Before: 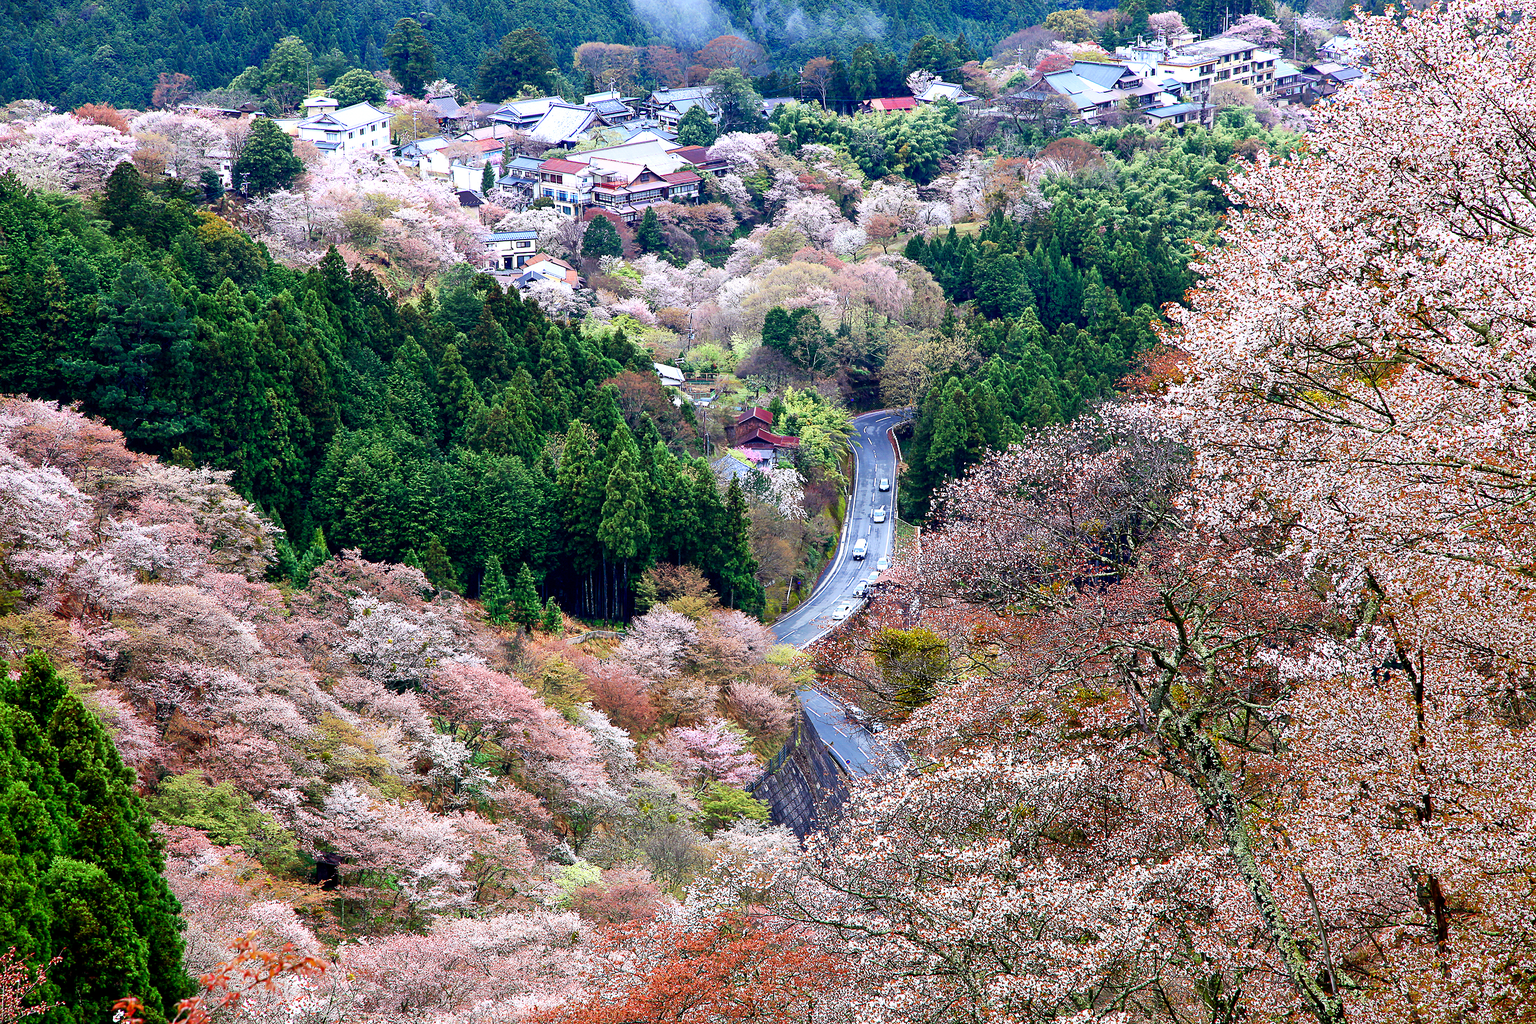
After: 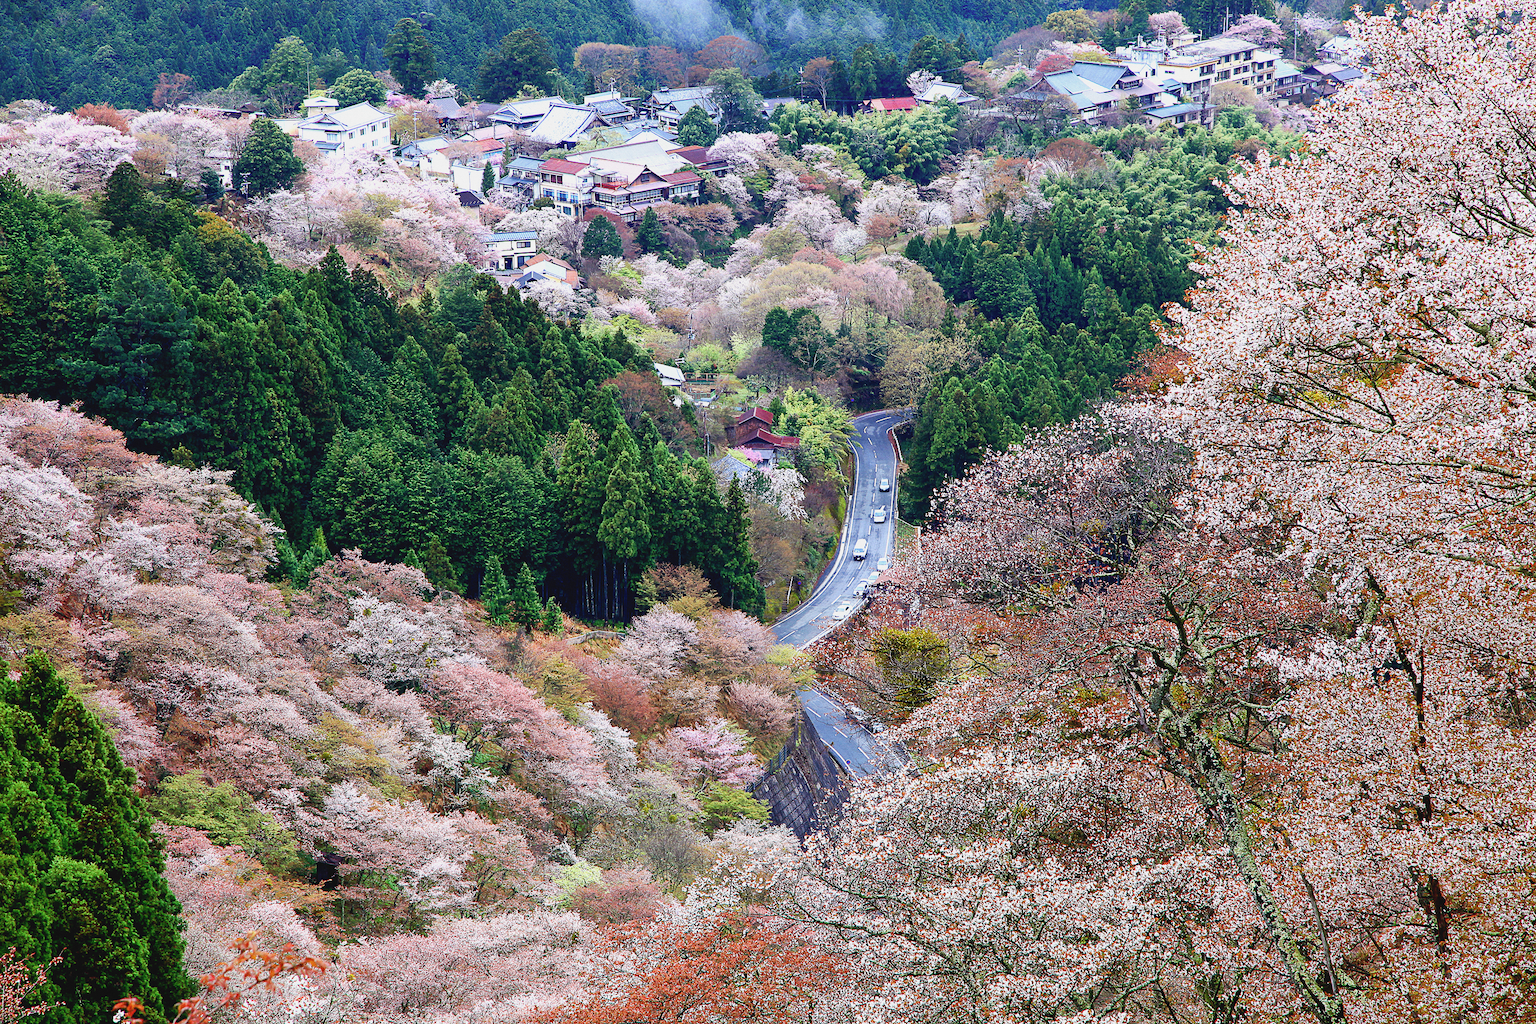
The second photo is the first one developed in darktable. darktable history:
contrast brightness saturation: contrast -0.1, saturation -0.1
grain: coarseness 0.09 ISO
